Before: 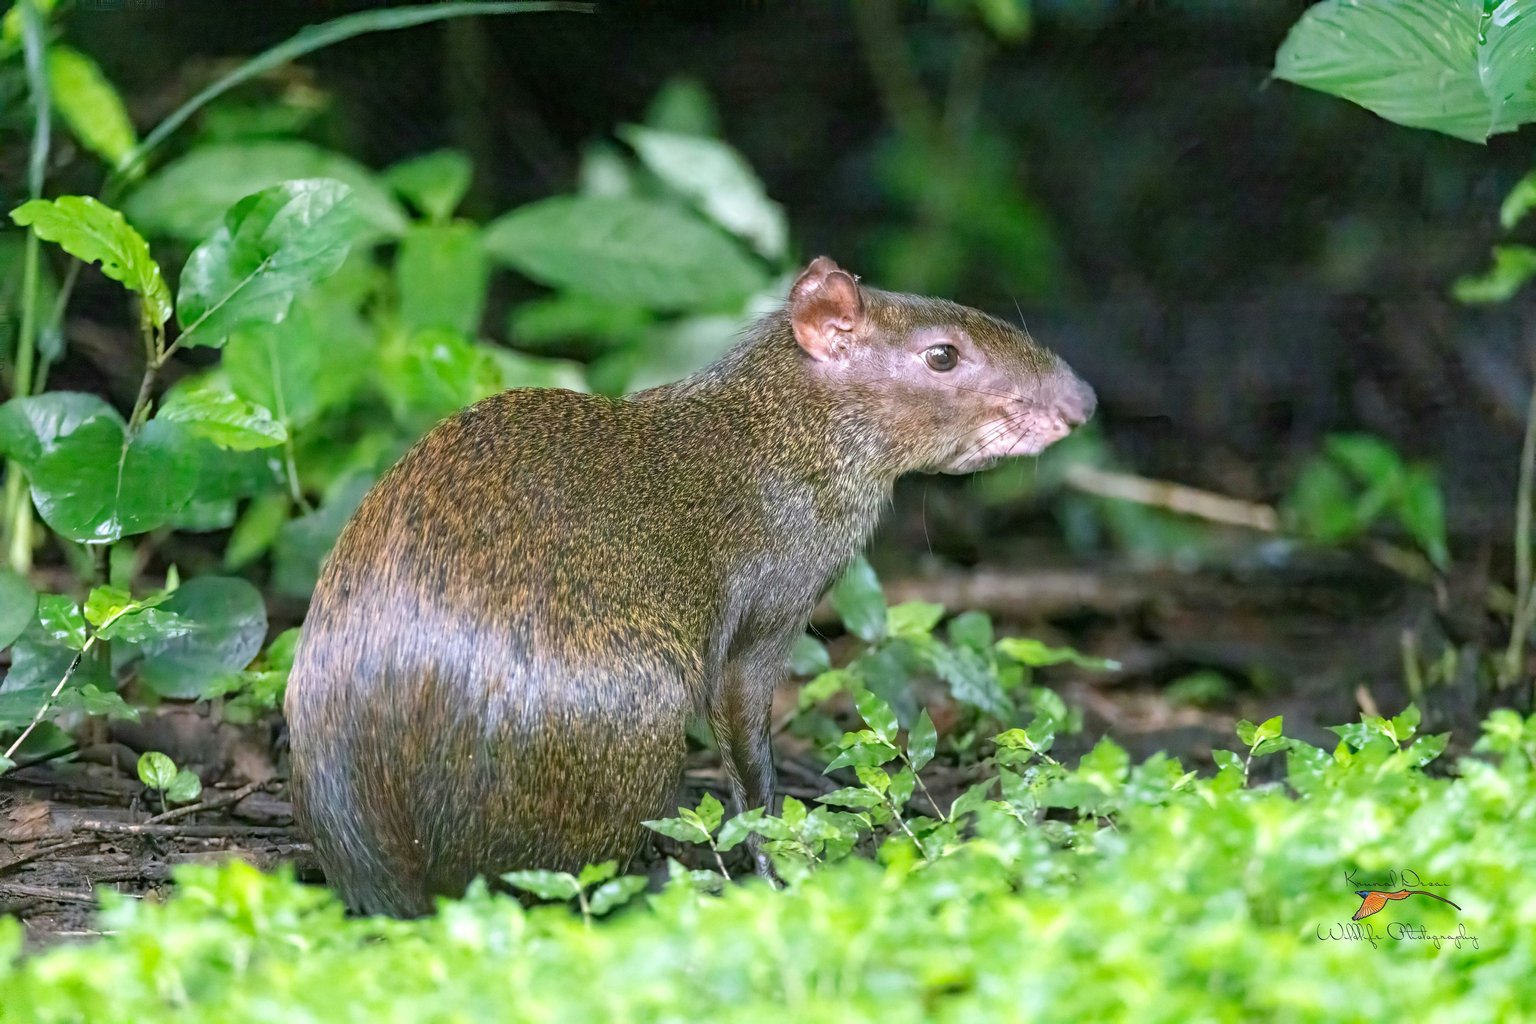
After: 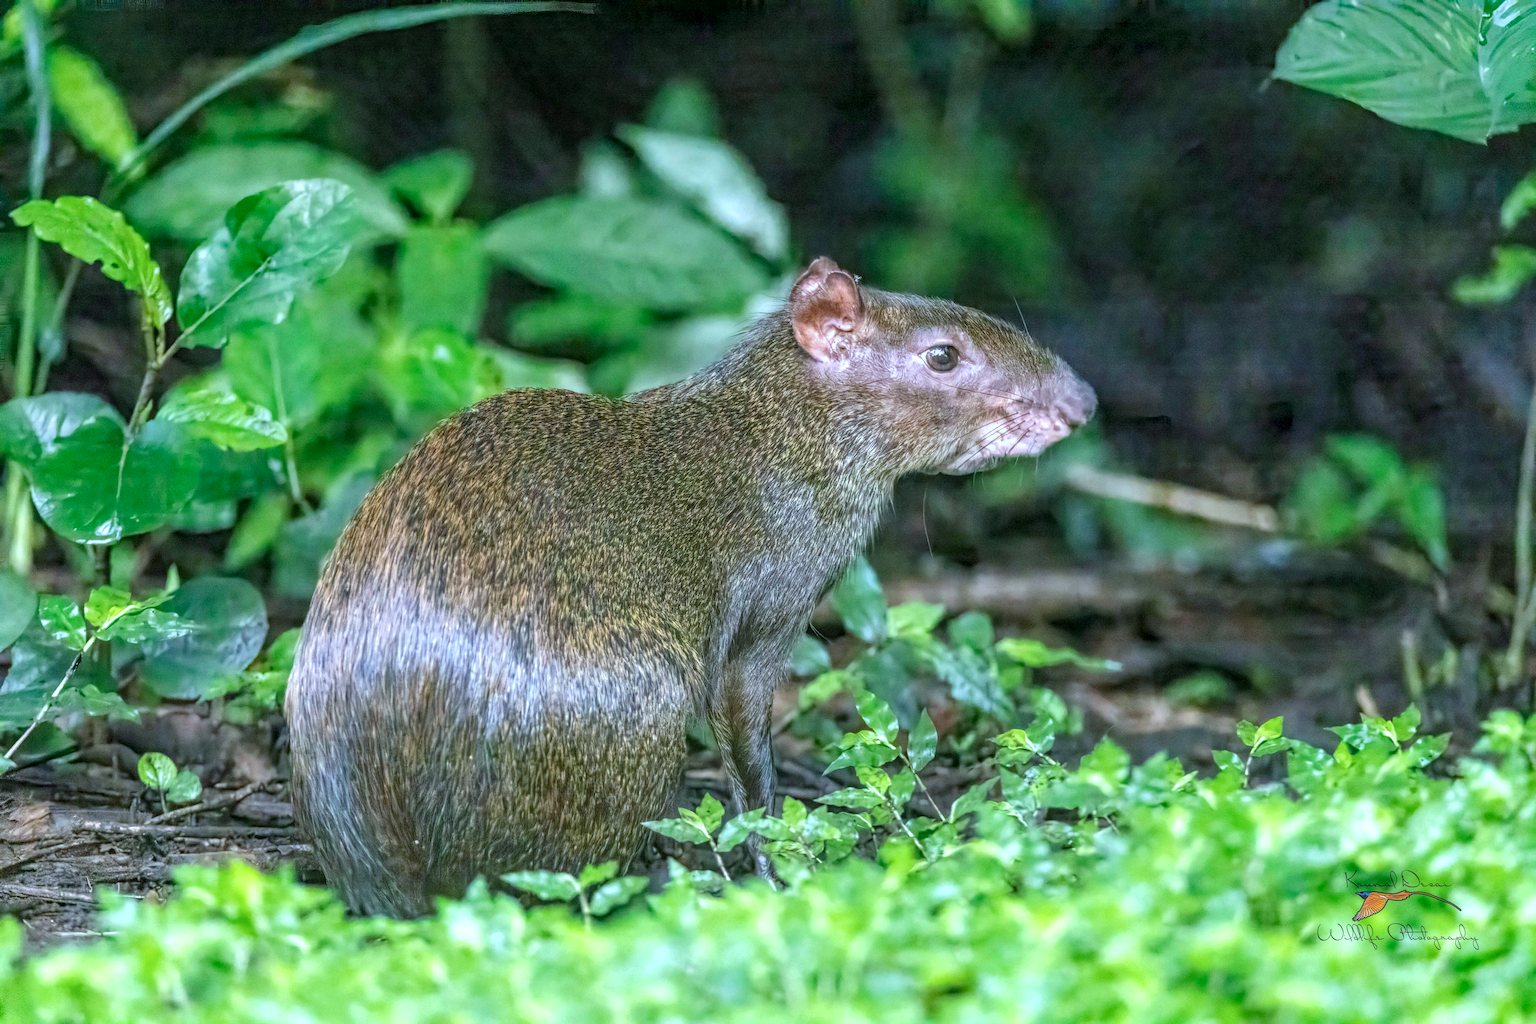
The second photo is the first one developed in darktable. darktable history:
color calibration: illuminant F (fluorescent), F source F9 (Cool White Deluxe 4150 K) – high CRI, x 0.374, y 0.373, temperature 4160.83 K
local contrast: highlights 75%, shadows 55%, detail 177%, midtone range 0.208
